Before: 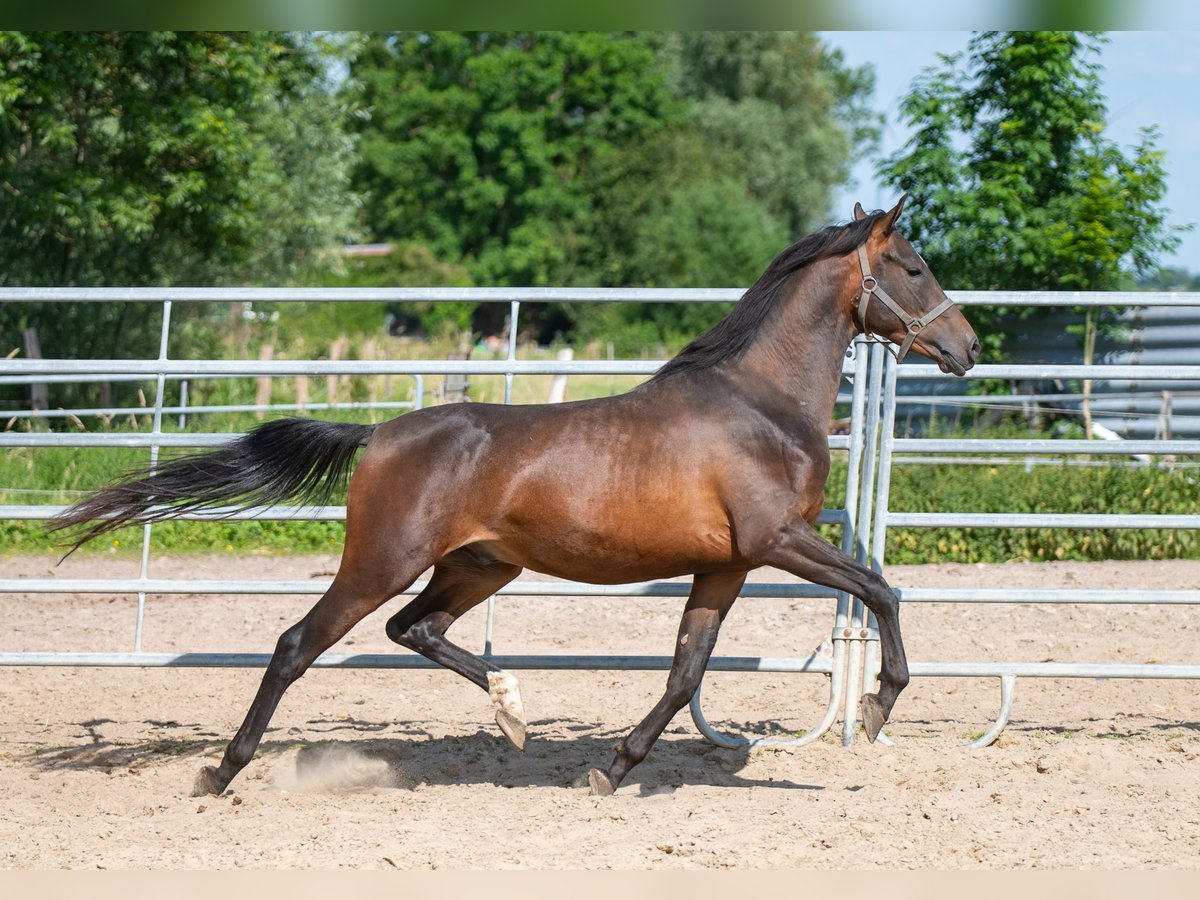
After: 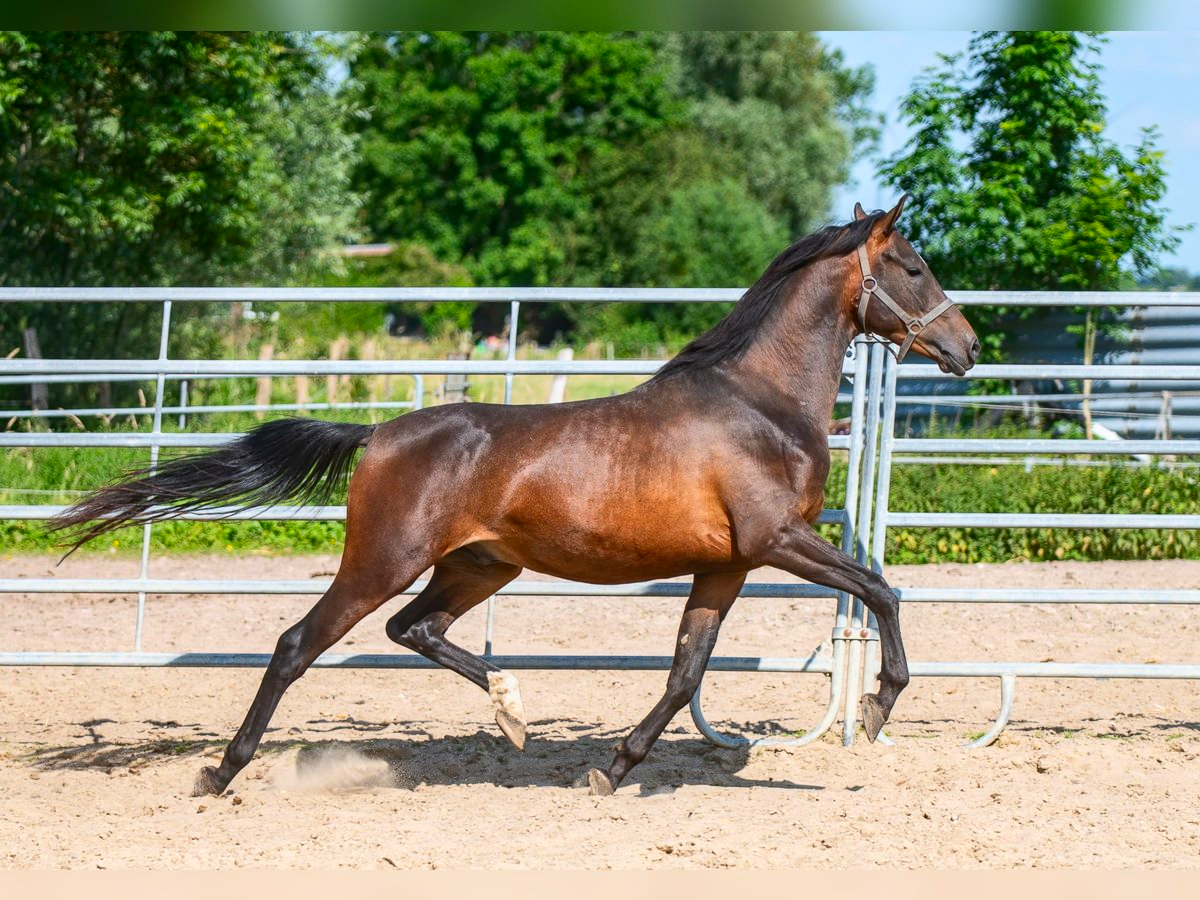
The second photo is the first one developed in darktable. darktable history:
local contrast: detail 110%
contrast brightness saturation: contrast 0.181, saturation 0.297
